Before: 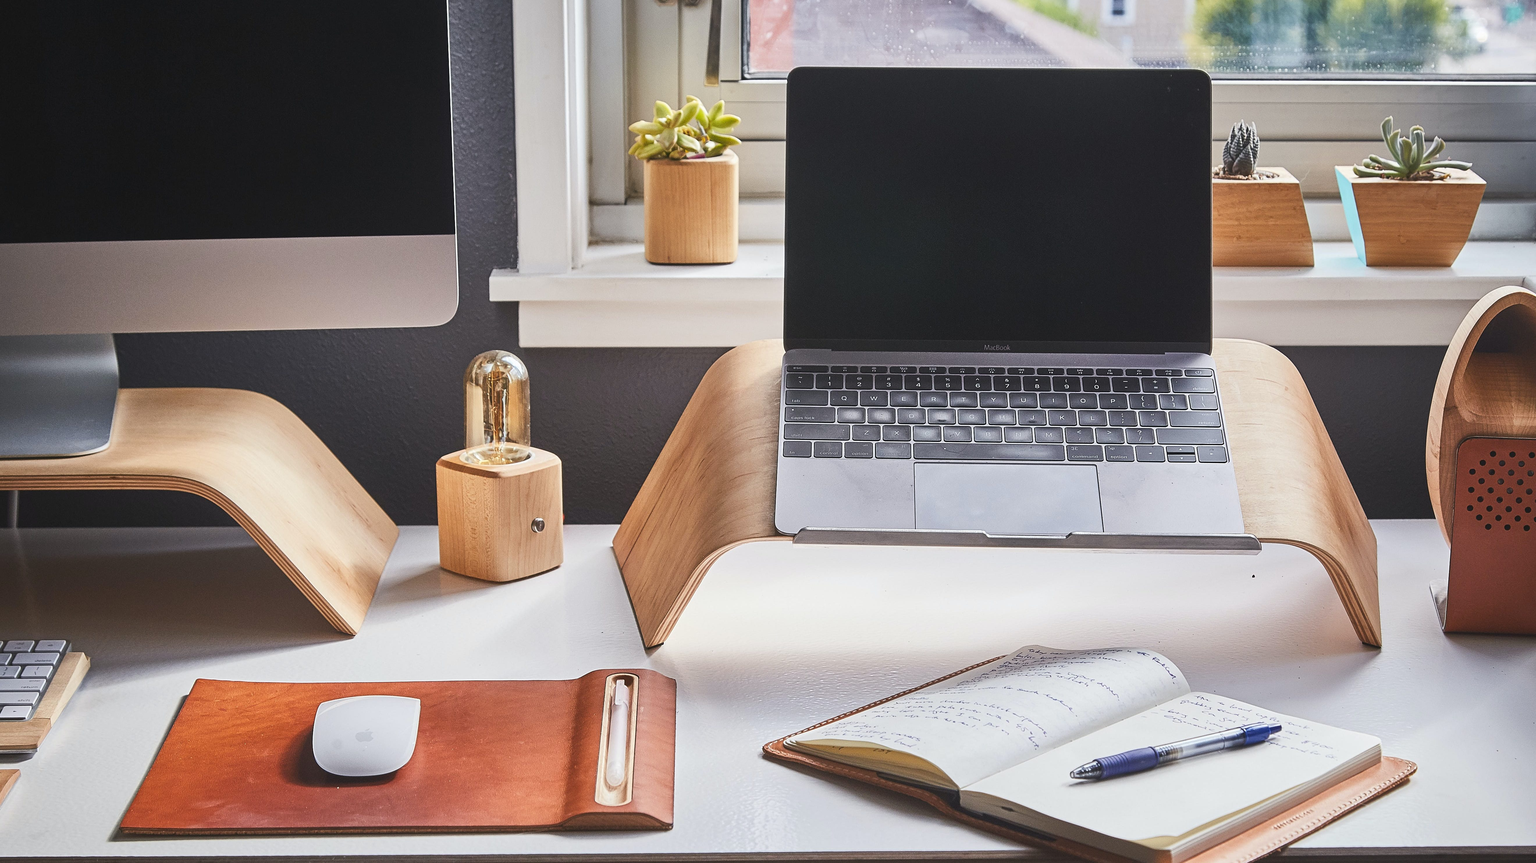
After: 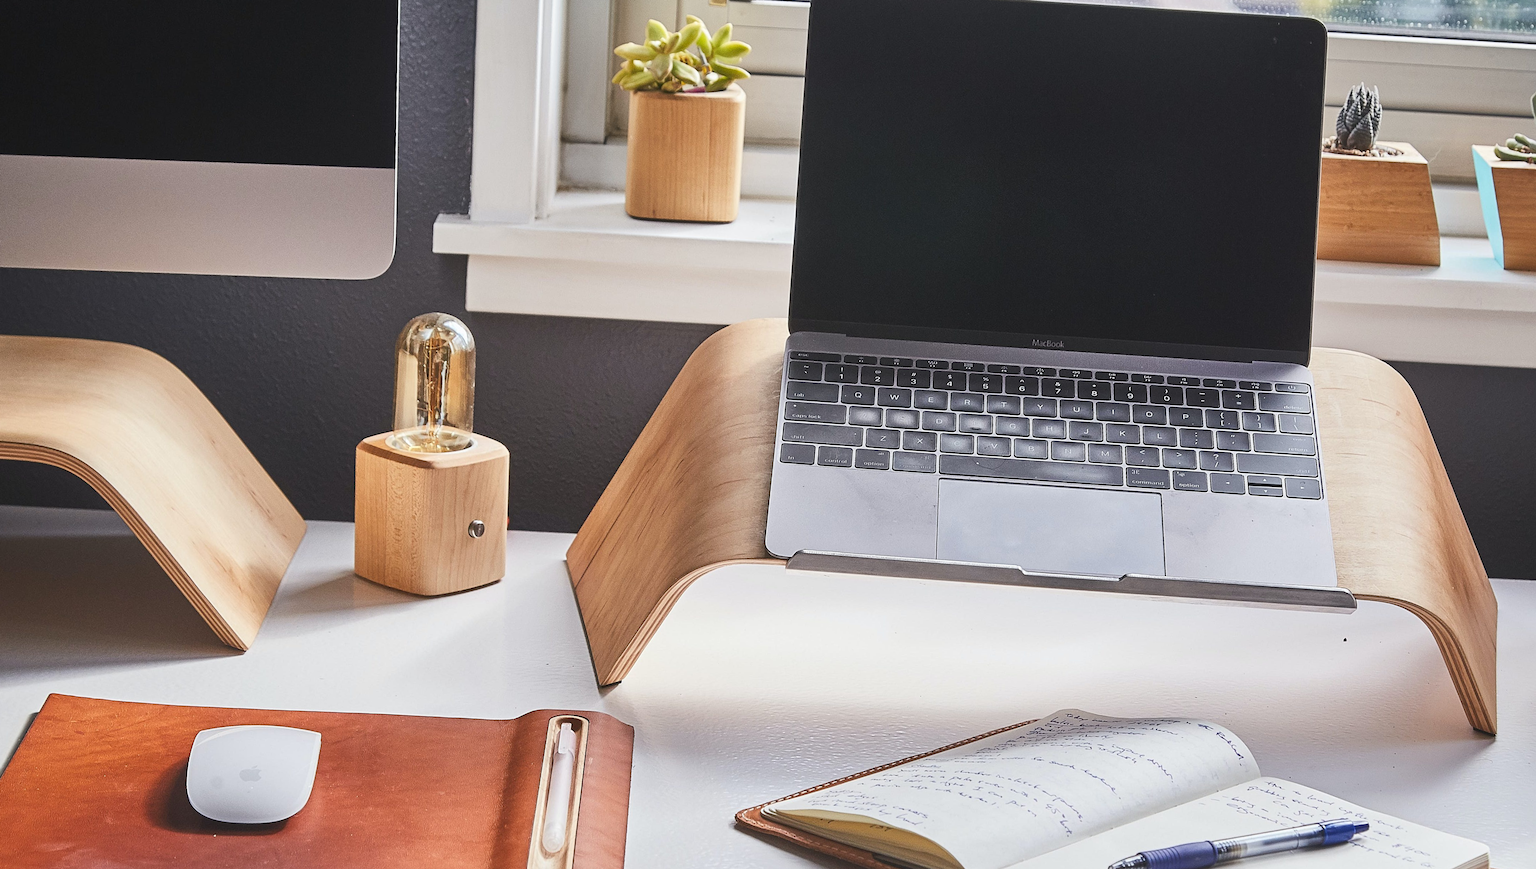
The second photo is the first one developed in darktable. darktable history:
crop and rotate: angle -3.19°, left 5.362%, top 5.229%, right 4.739%, bottom 4.223%
